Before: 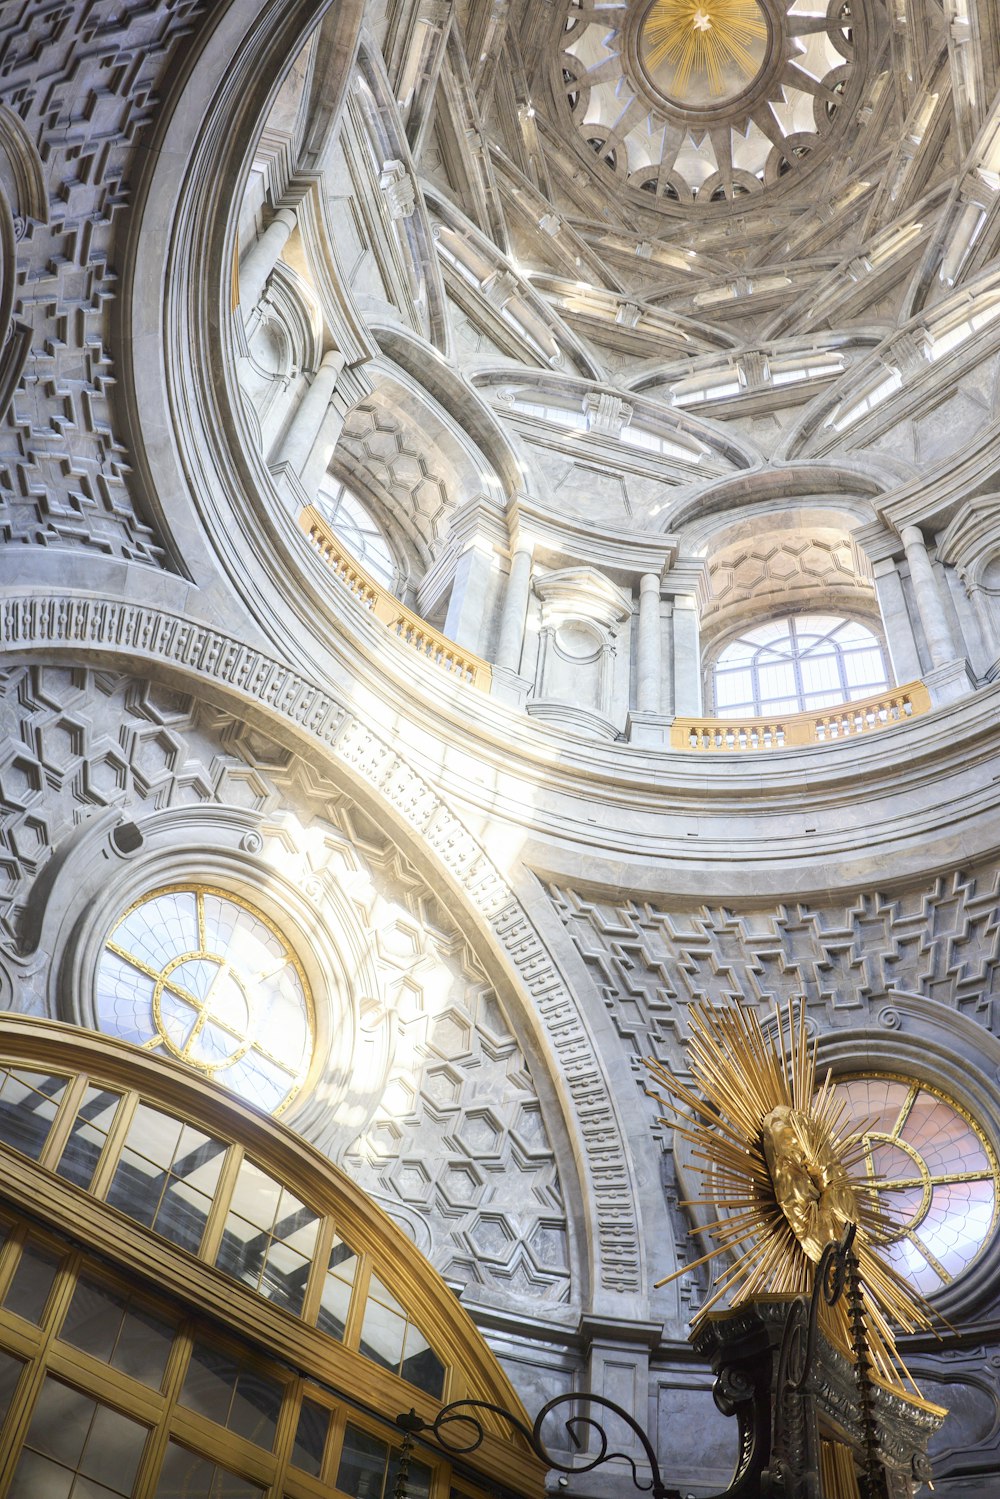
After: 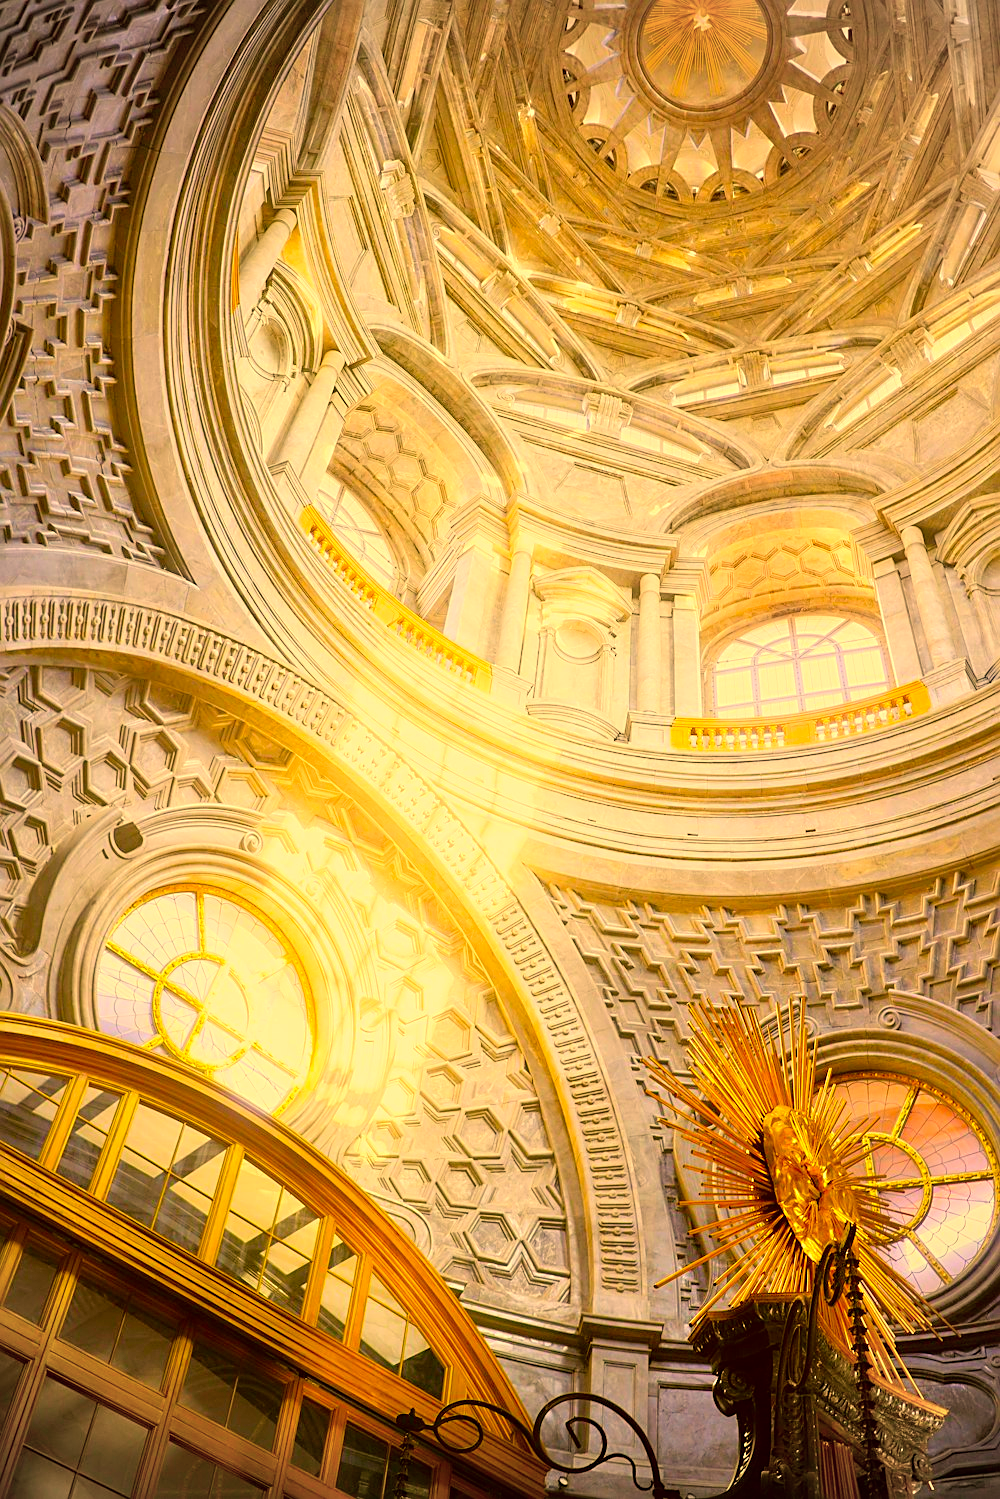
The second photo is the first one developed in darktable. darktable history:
vignetting: unbound false
tone equalizer: -8 EV 0.001 EV, -7 EV -0.004 EV, -6 EV 0.009 EV, -5 EV 0.032 EV, -4 EV 0.276 EV, -3 EV 0.644 EV, -2 EV 0.584 EV, -1 EV 0.187 EV, +0 EV 0.024 EV
color correction: highlights a* 10.44, highlights b* 30.04, shadows a* 2.73, shadows b* 17.51, saturation 1.72
sharpen: on, module defaults
shadows and highlights: shadows -23.08, highlights 46.15, soften with gaussian
